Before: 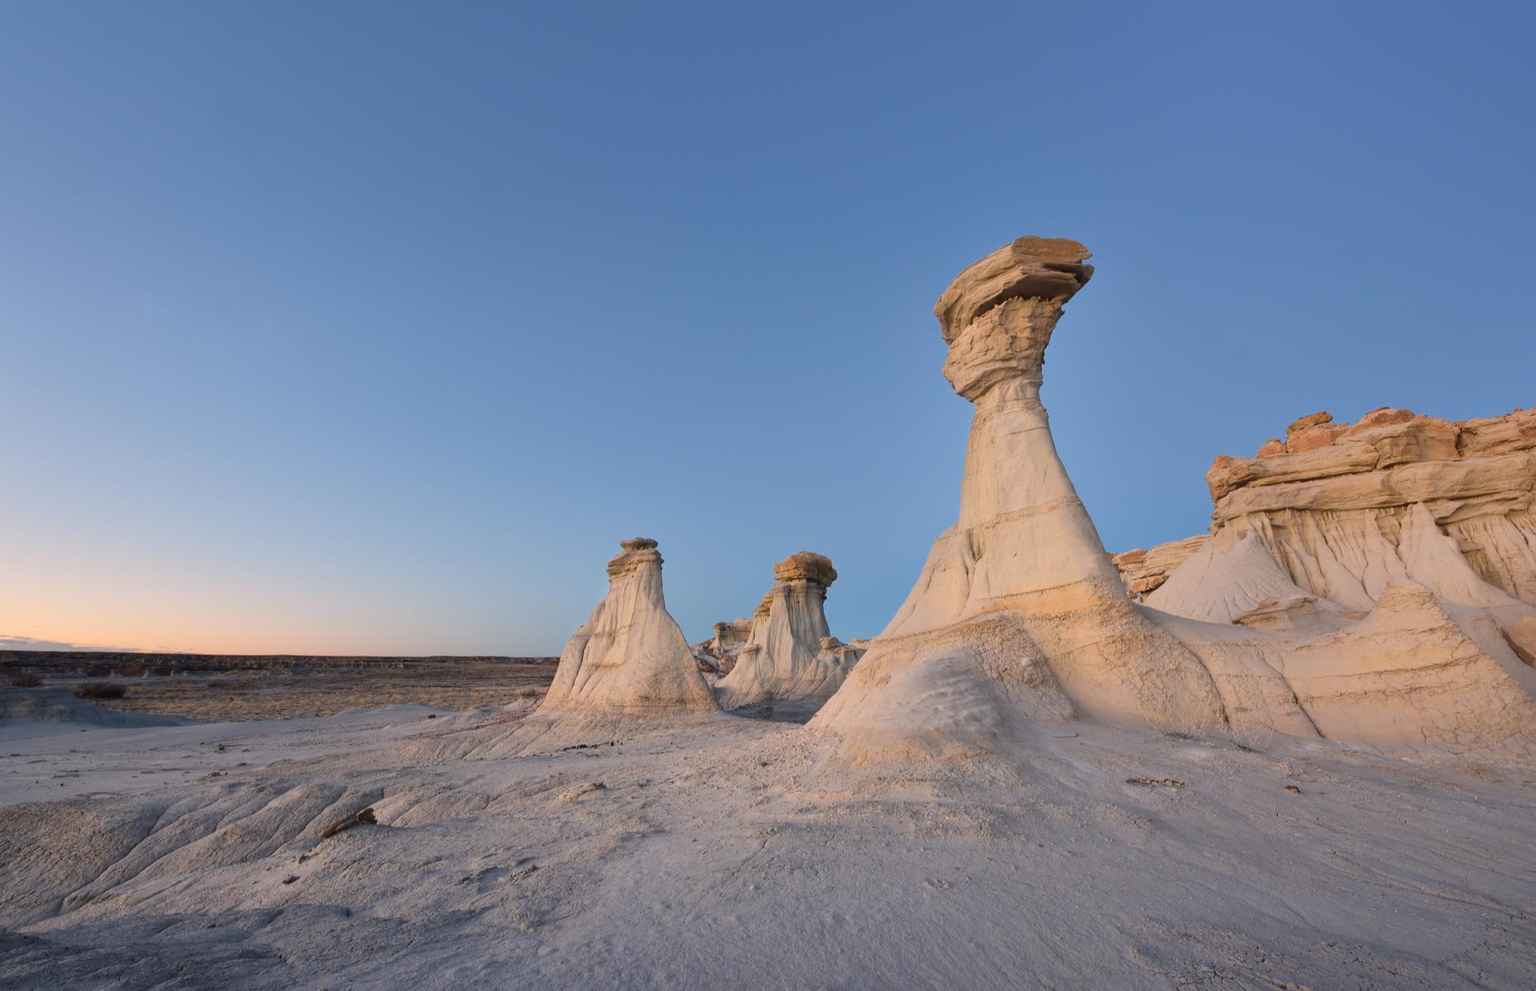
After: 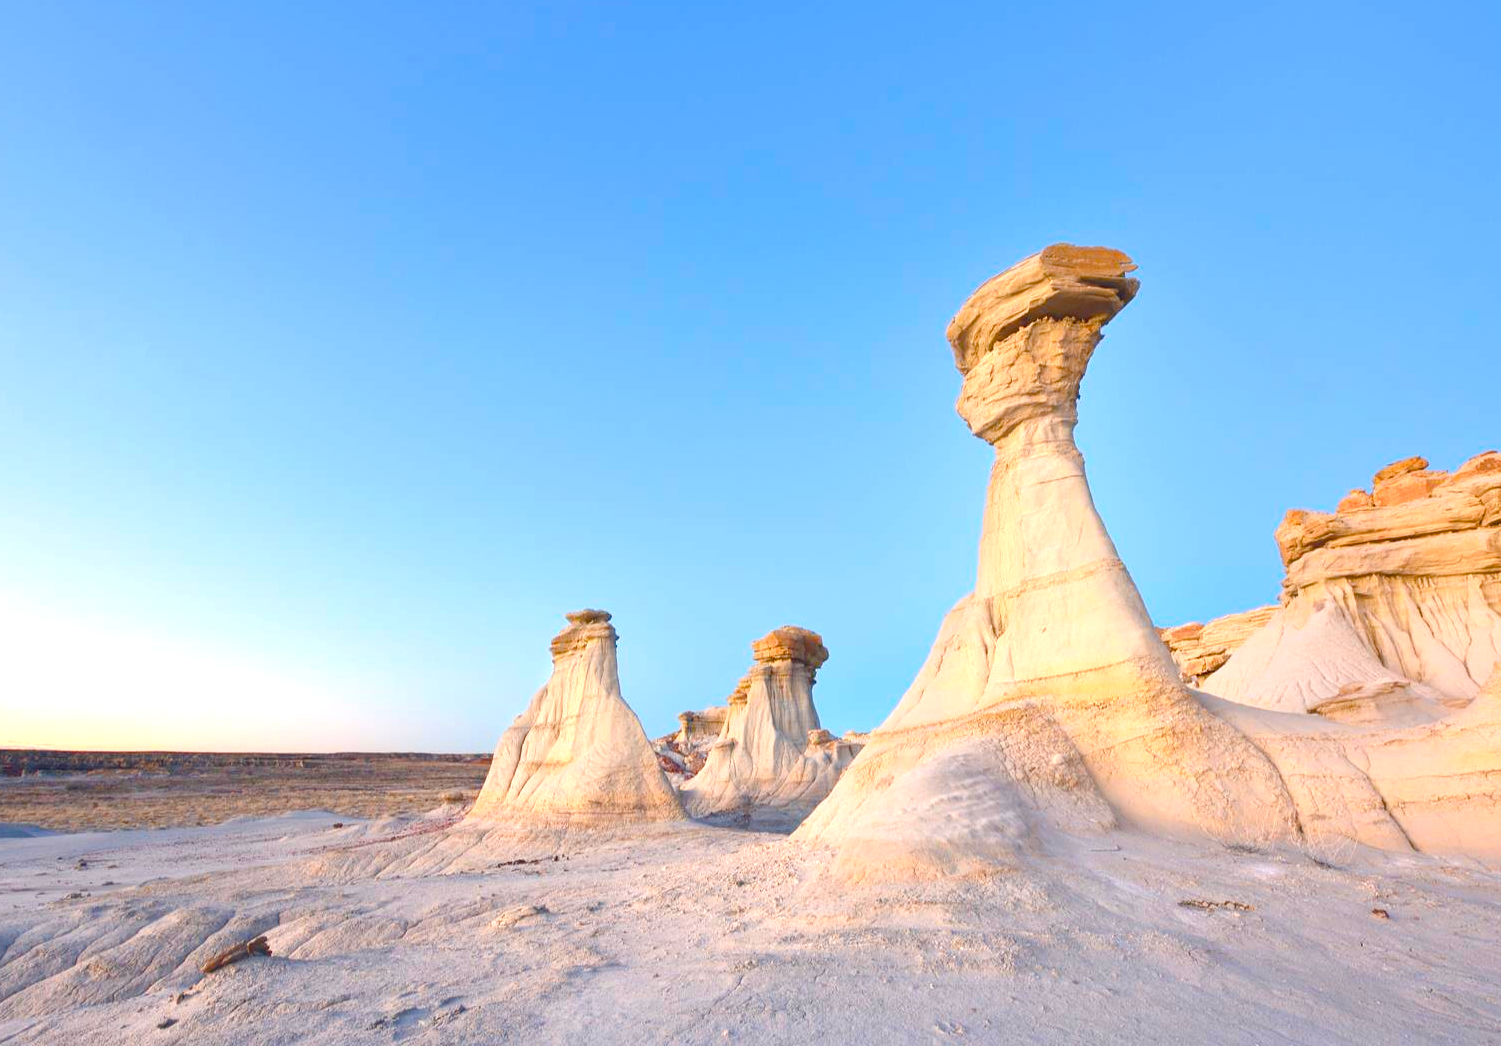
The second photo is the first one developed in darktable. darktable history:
crop: left 9.981%, top 3.561%, right 9.302%, bottom 9.262%
contrast brightness saturation: contrast -0.105, saturation -0.085
color balance rgb: global offset › chroma 0.098%, global offset › hue 253.54°, linear chroma grading › global chroma 33.283%, perceptual saturation grading › global saturation 19.752%, perceptual saturation grading › highlights -25.738%, perceptual saturation grading › shadows 50.038%
exposure: black level correction 0, exposure 1.297 EV, compensate highlight preservation false
